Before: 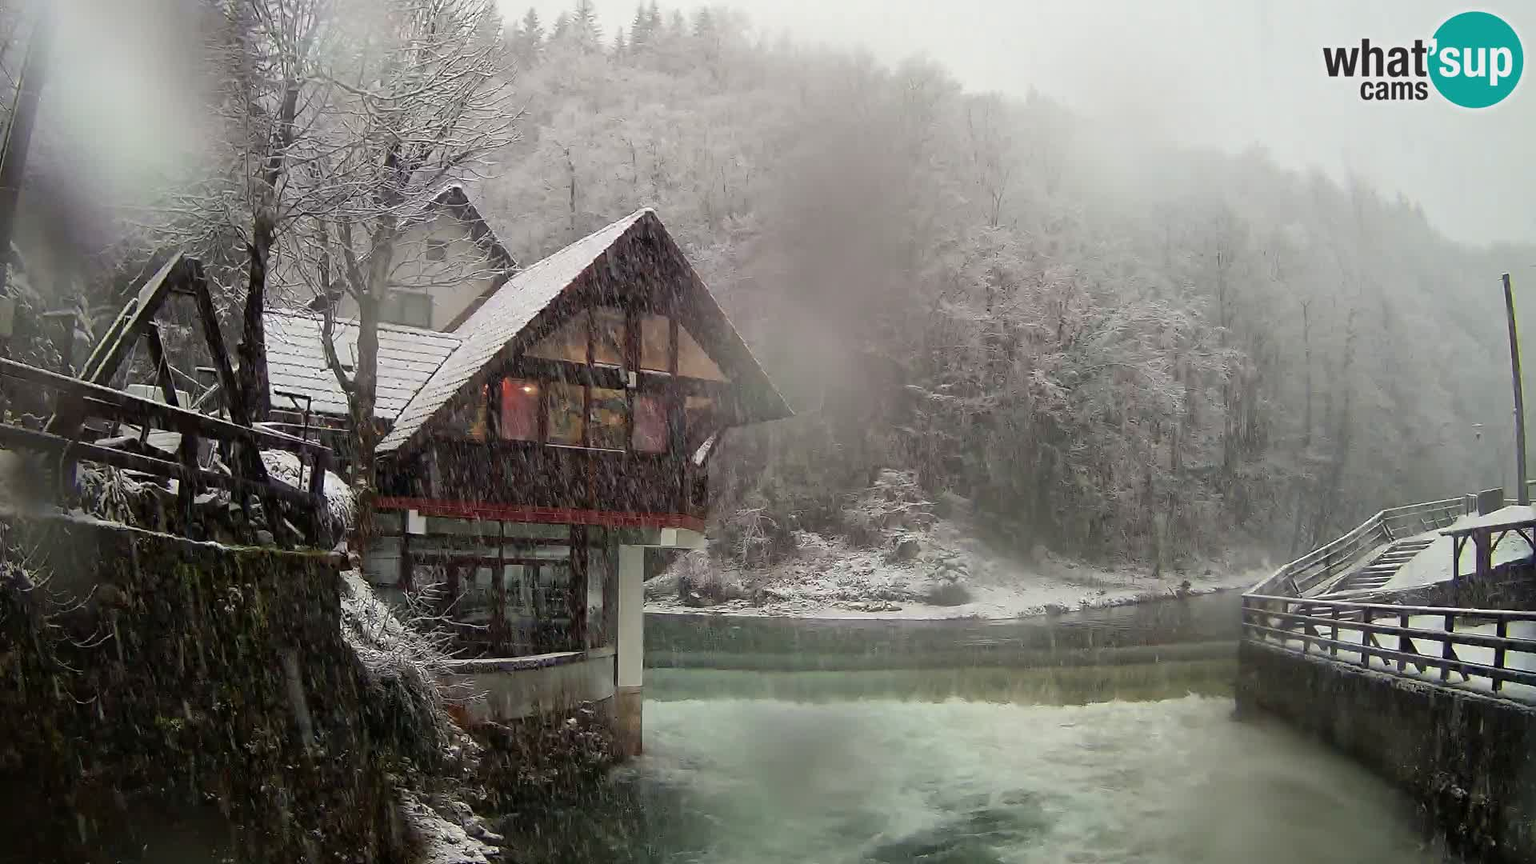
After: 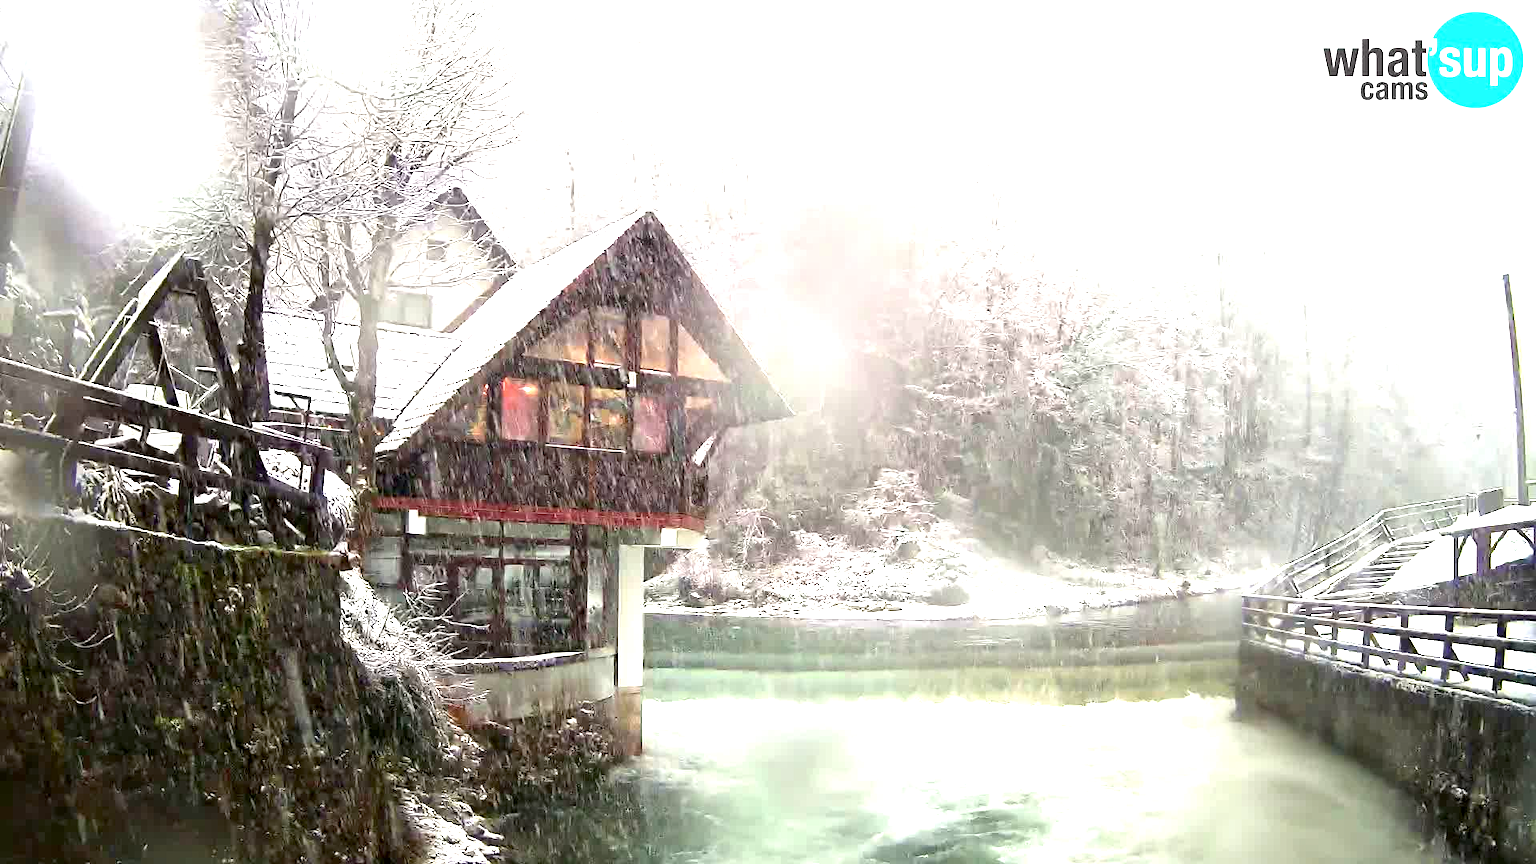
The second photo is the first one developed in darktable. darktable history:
exposure: black level correction 0.001, exposure 2 EV, compensate highlight preservation false
